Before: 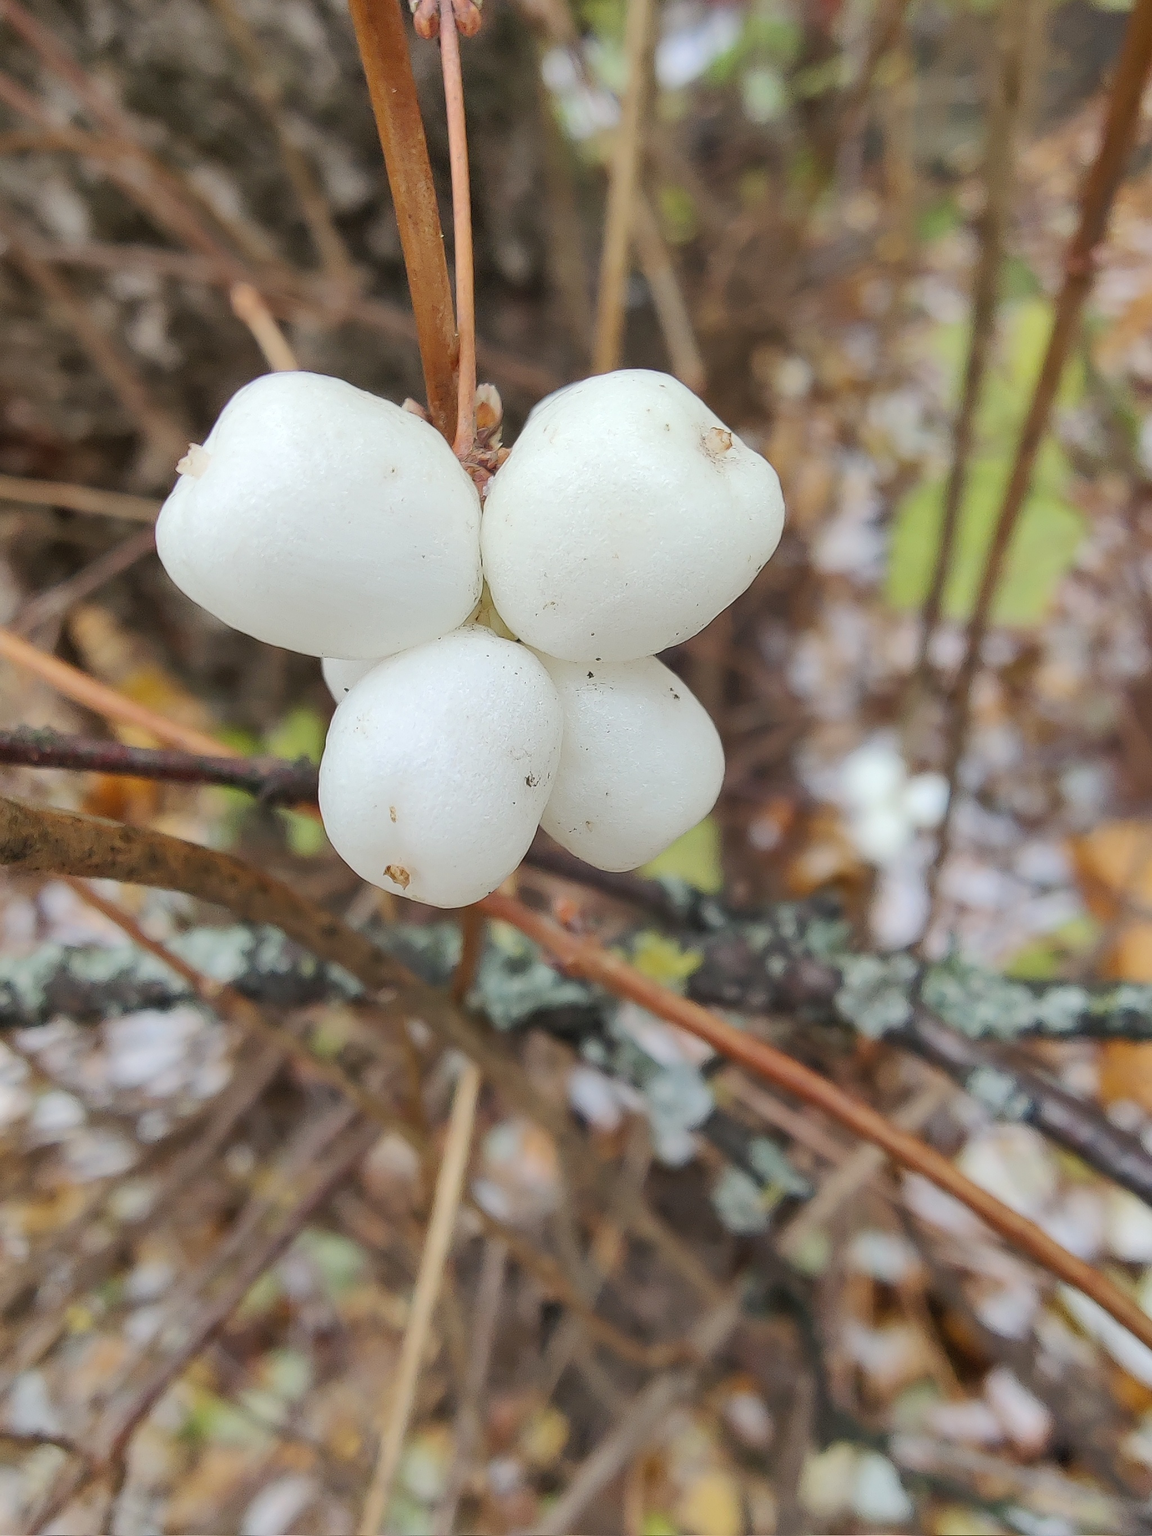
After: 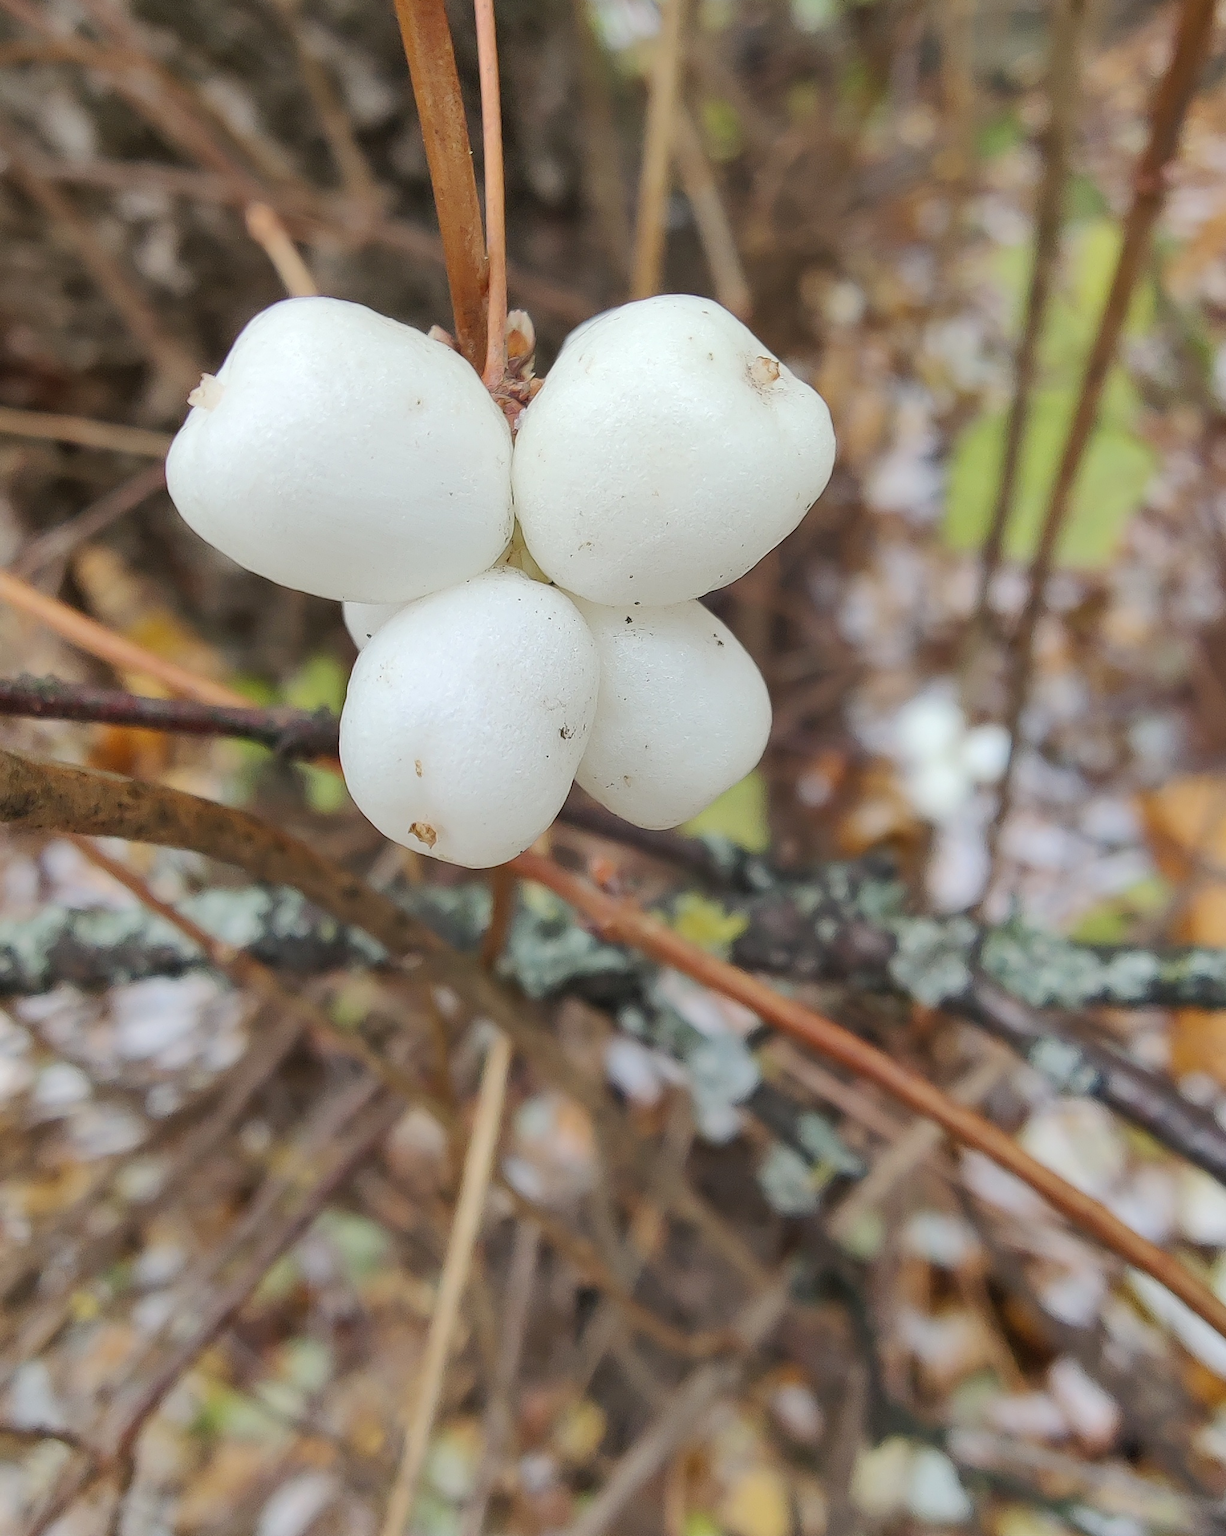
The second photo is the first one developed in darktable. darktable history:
crop and rotate: top 6.045%
